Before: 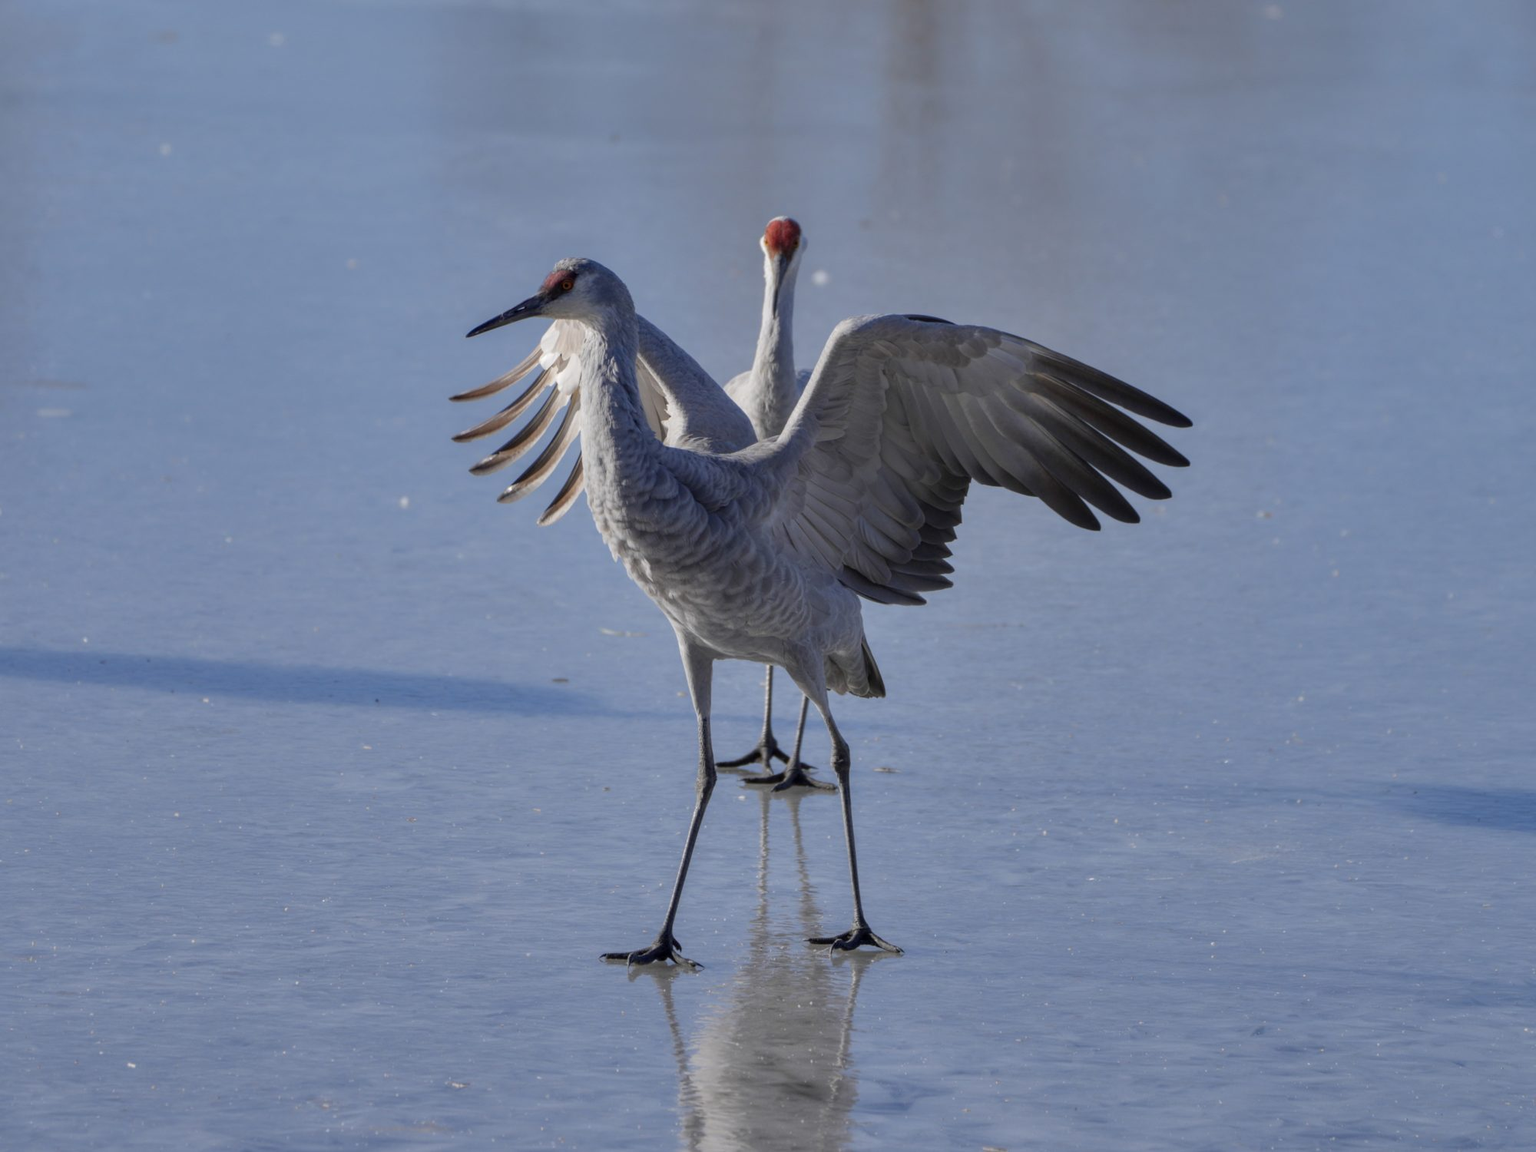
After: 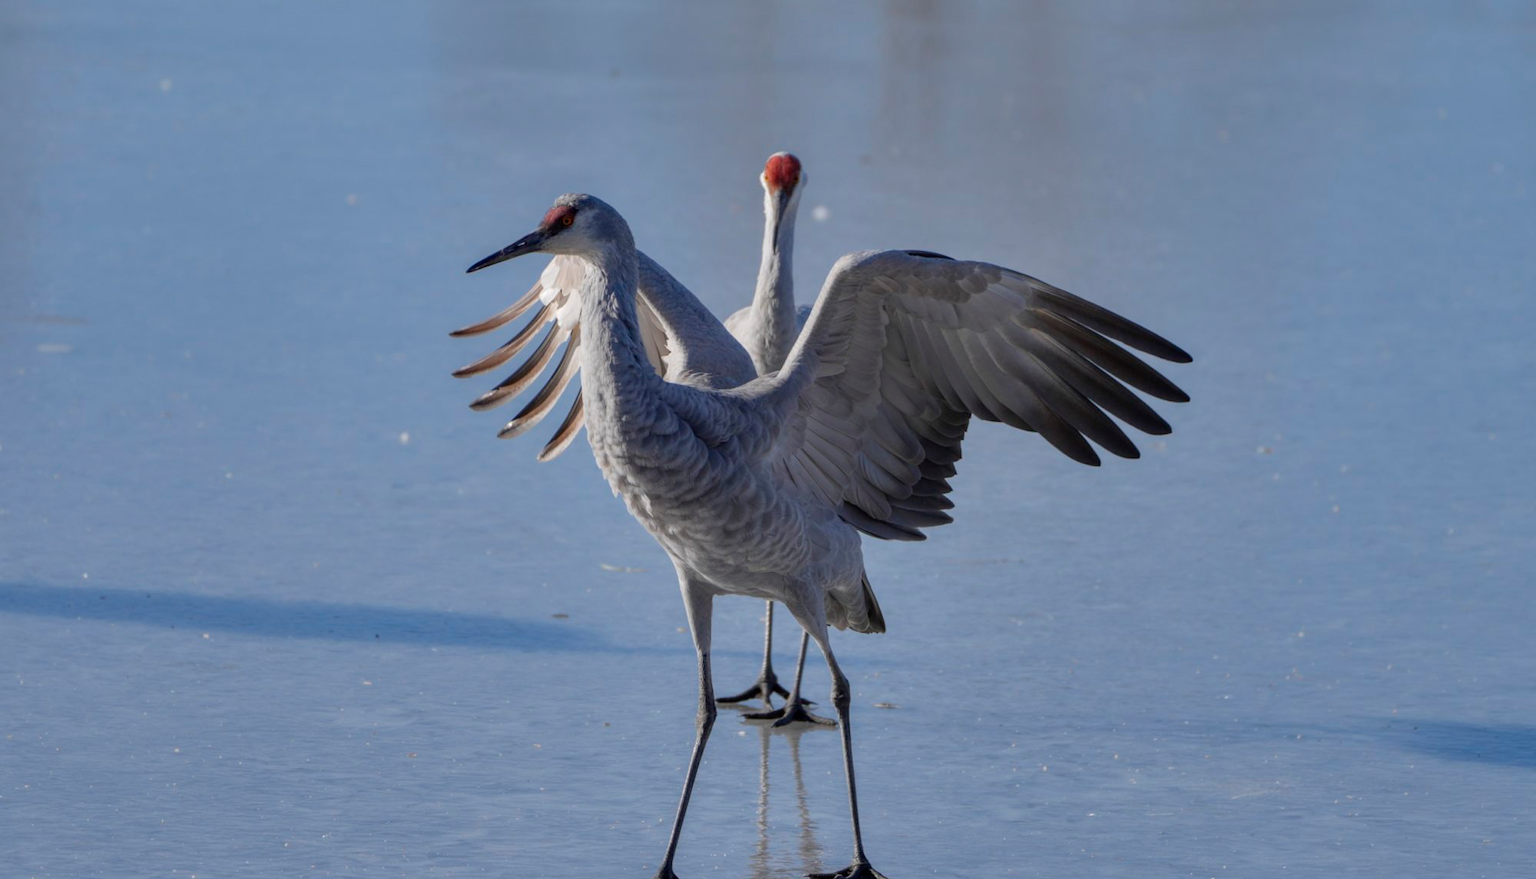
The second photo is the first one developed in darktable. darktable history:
crop: top 5.621%, bottom 18.003%
